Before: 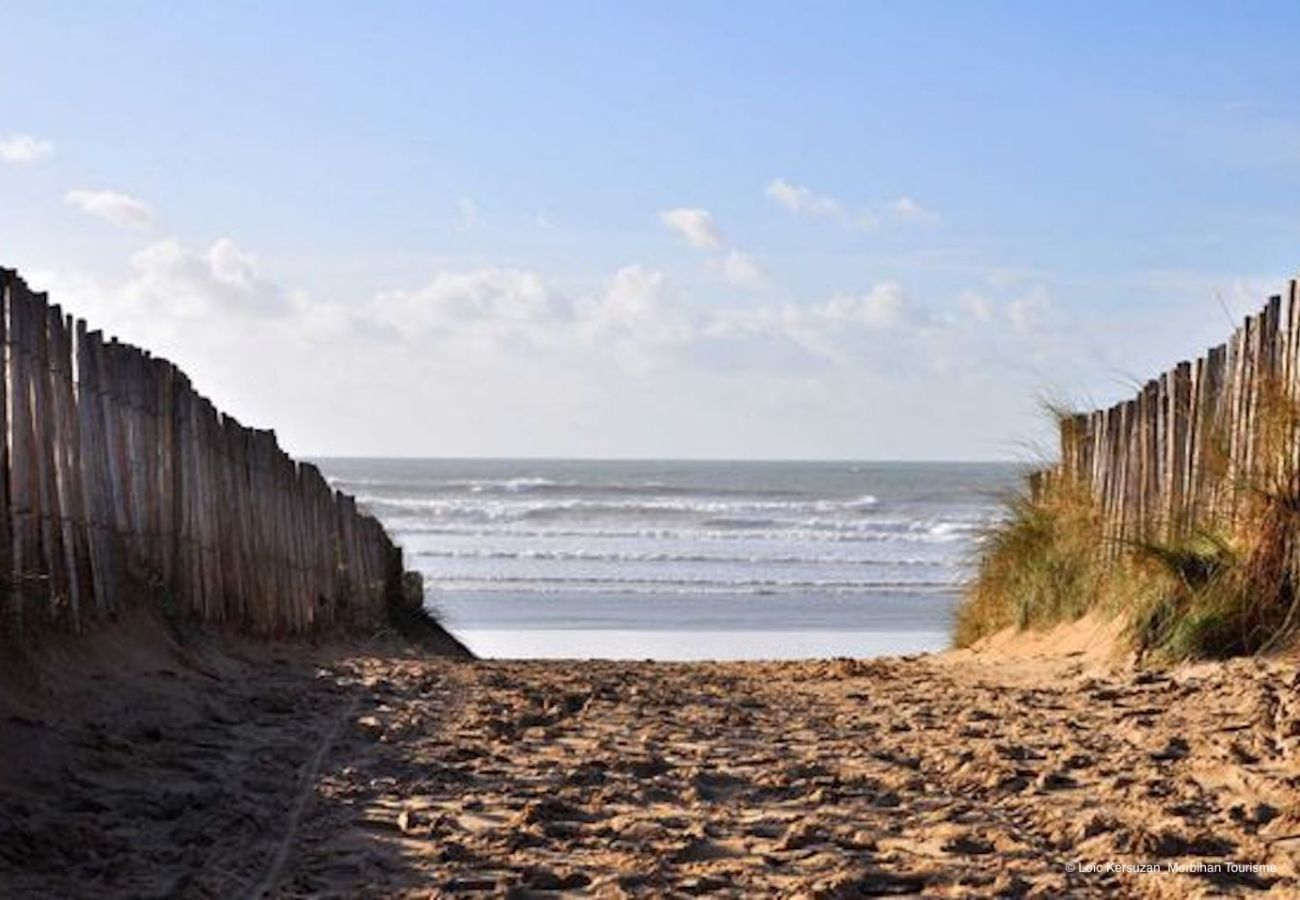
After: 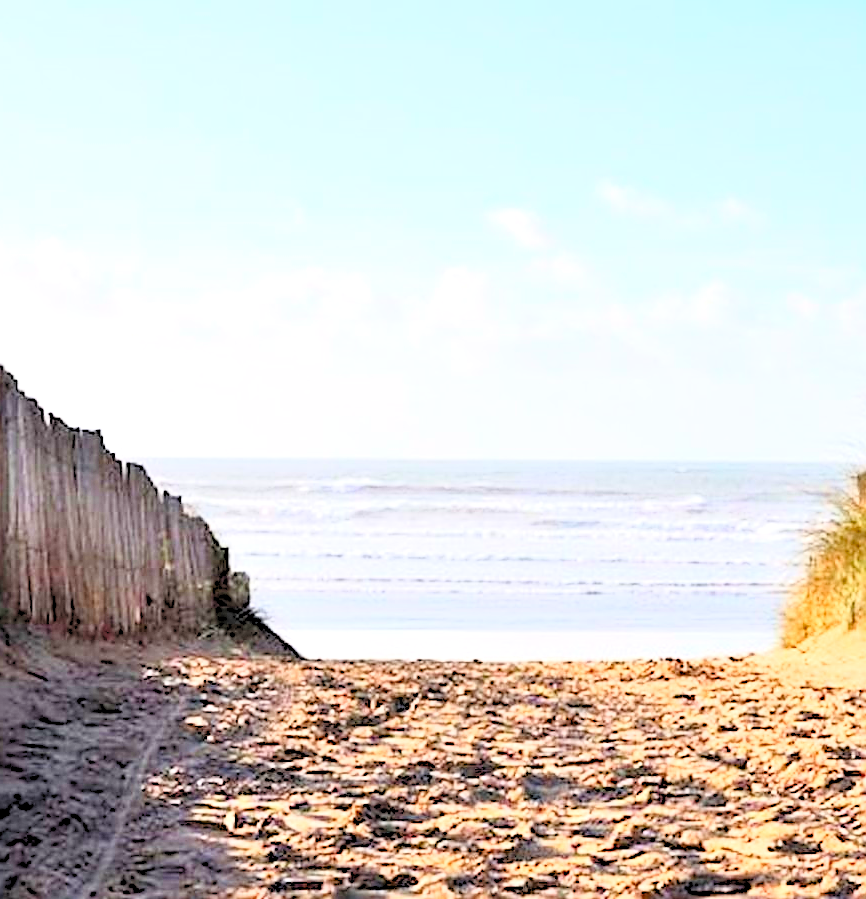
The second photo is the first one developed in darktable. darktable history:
exposure: black level correction 0.001, exposure 0.955 EV, compensate exposure bias true, compensate highlight preservation false
base curve: curves: ch0 [(0, 0) (0.088, 0.125) (0.176, 0.251) (0.354, 0.501) (0.613, 0.749) (1, 0.877)]
crop and rotate: left 13.347%, right 19.998%
levels: levels [0.093, 0.434, 0.988]
sharpen: amount 0.902
